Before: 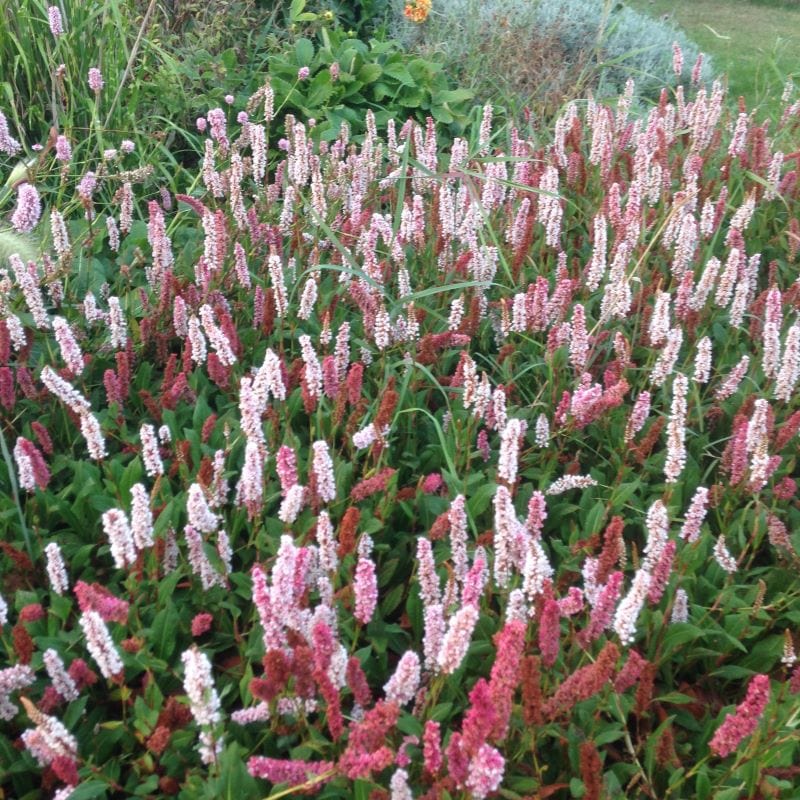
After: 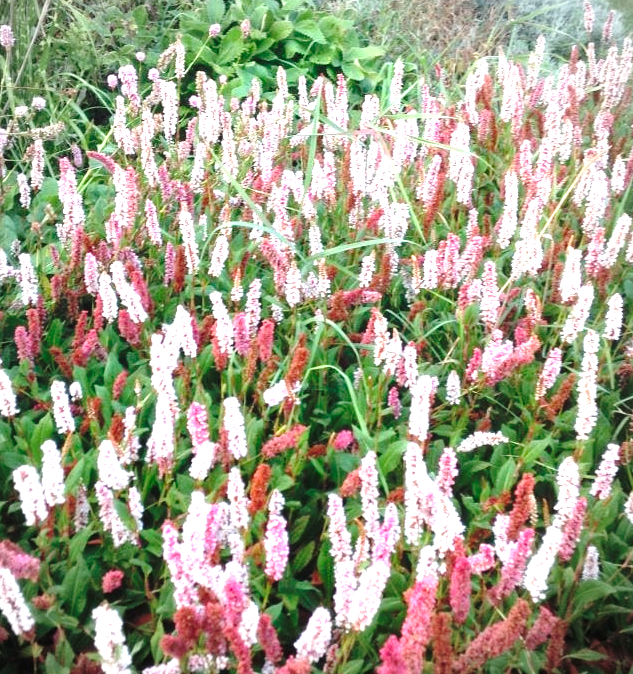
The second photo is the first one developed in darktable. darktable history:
base curve: curves: ch0 [(0, 0) (0.073, 0.04) (0.157, 0.139) (0.492, 0.492) (0.758, 0.758) (1, 1)], preserve colors none
exposure: black level correction 0, exposure 1.2 EV, compensate exposure bias true, compensate highlight preservation false
vignetting: fall-off radius 60.92%
crop: left 11.225%, top 5.381%, right 9.565%, bottom 10.314%
